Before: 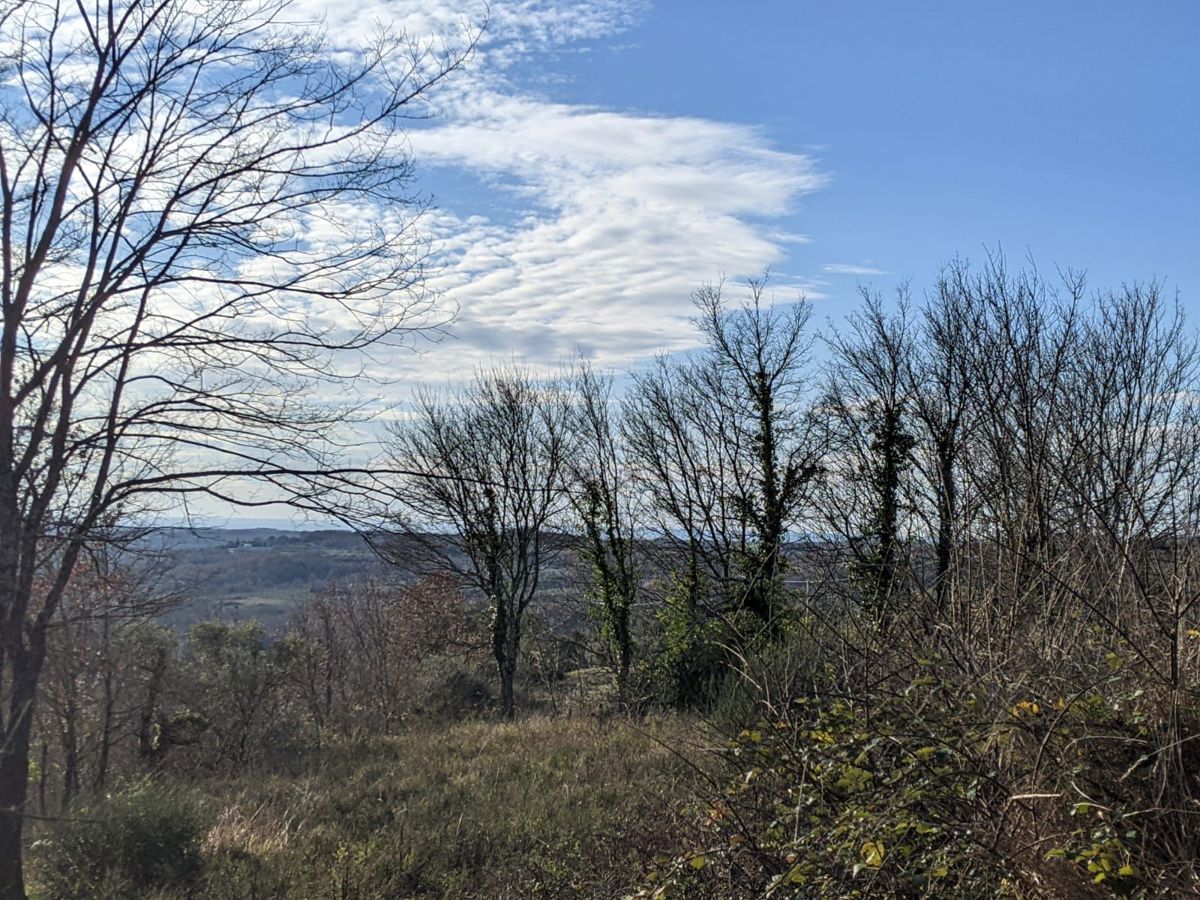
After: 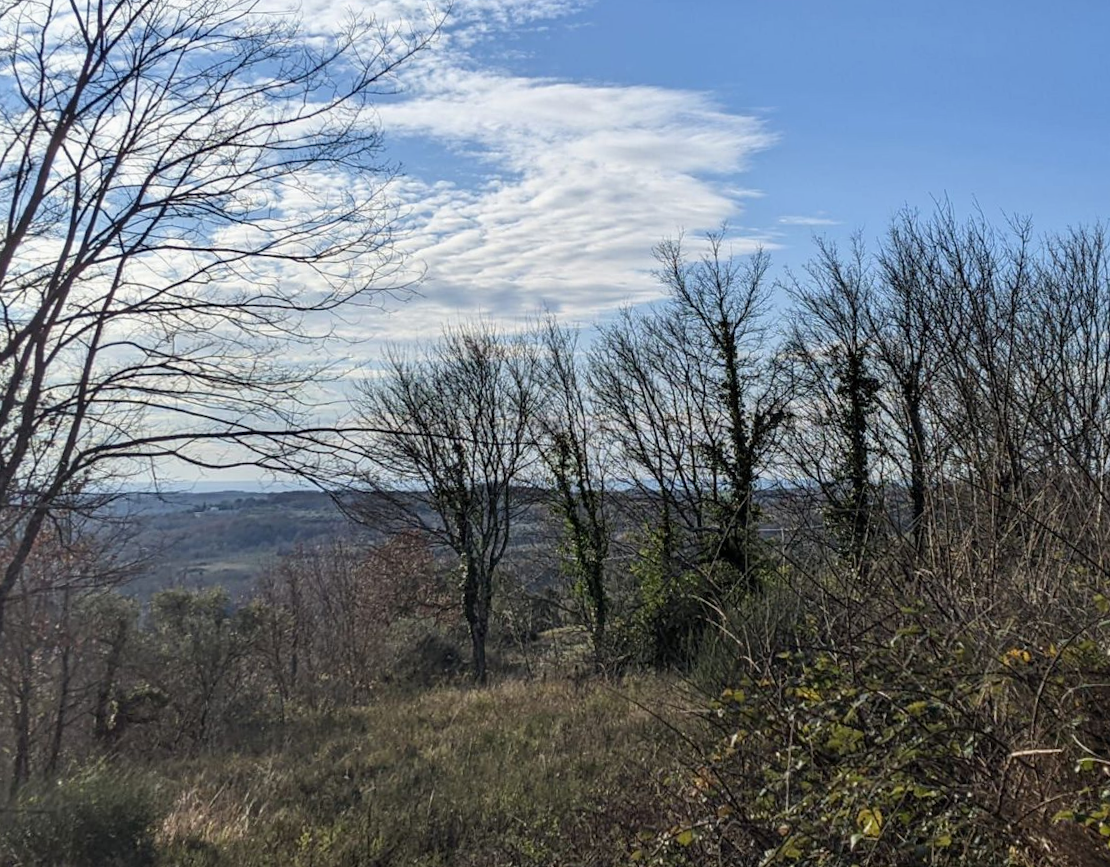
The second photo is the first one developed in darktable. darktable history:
rotate and perspective: rotation -1.68°, lens shift (vertical) -0.146, crop left 0.049, crop right 0.912, crop top 0.032, crop bottom 0.96
exposure: exposure -0.05 EV
